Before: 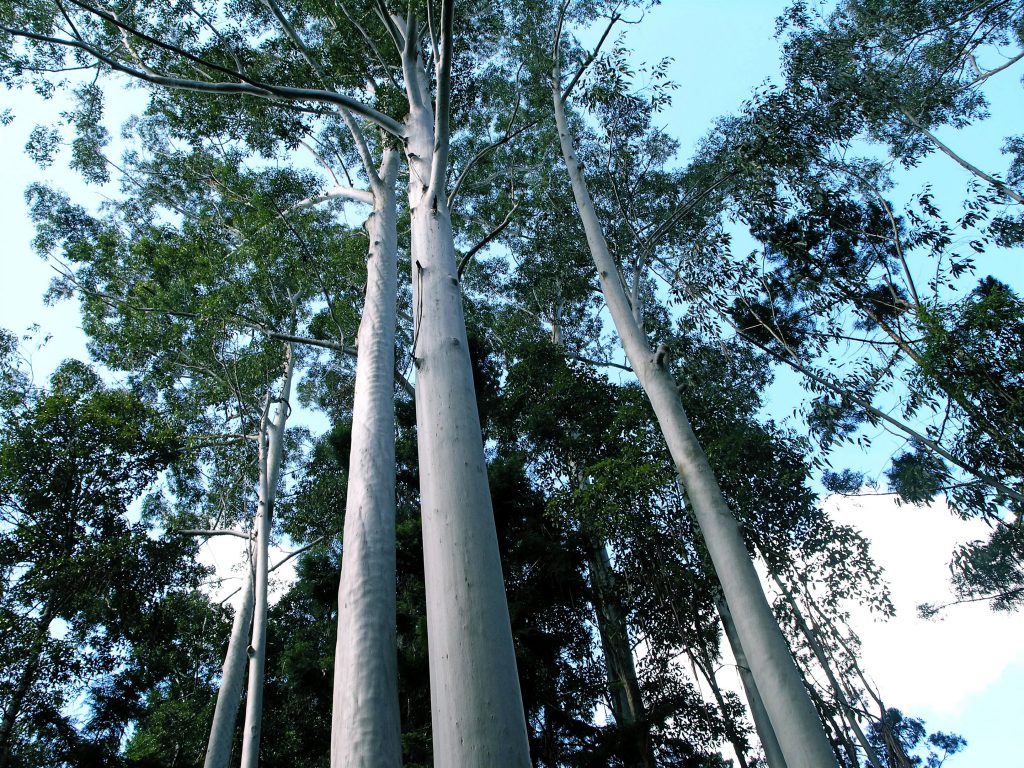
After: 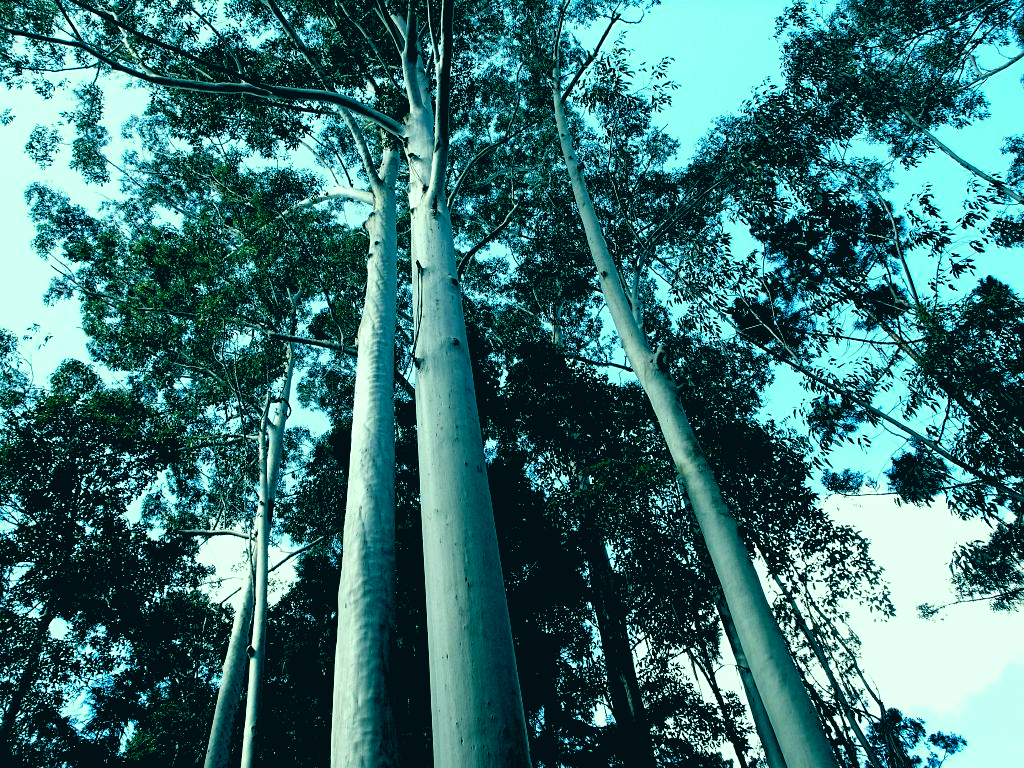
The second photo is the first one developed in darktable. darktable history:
color correction: highlights a* -20.08, highlights b* 9.8, shadows a* -20.4, shadows b* -10.76
sharpen: amount 0.2
rgb levels: levels [[0.034, 0.472, 0.904], [0, 0.5, 1], [0, 0.5, 1]]
